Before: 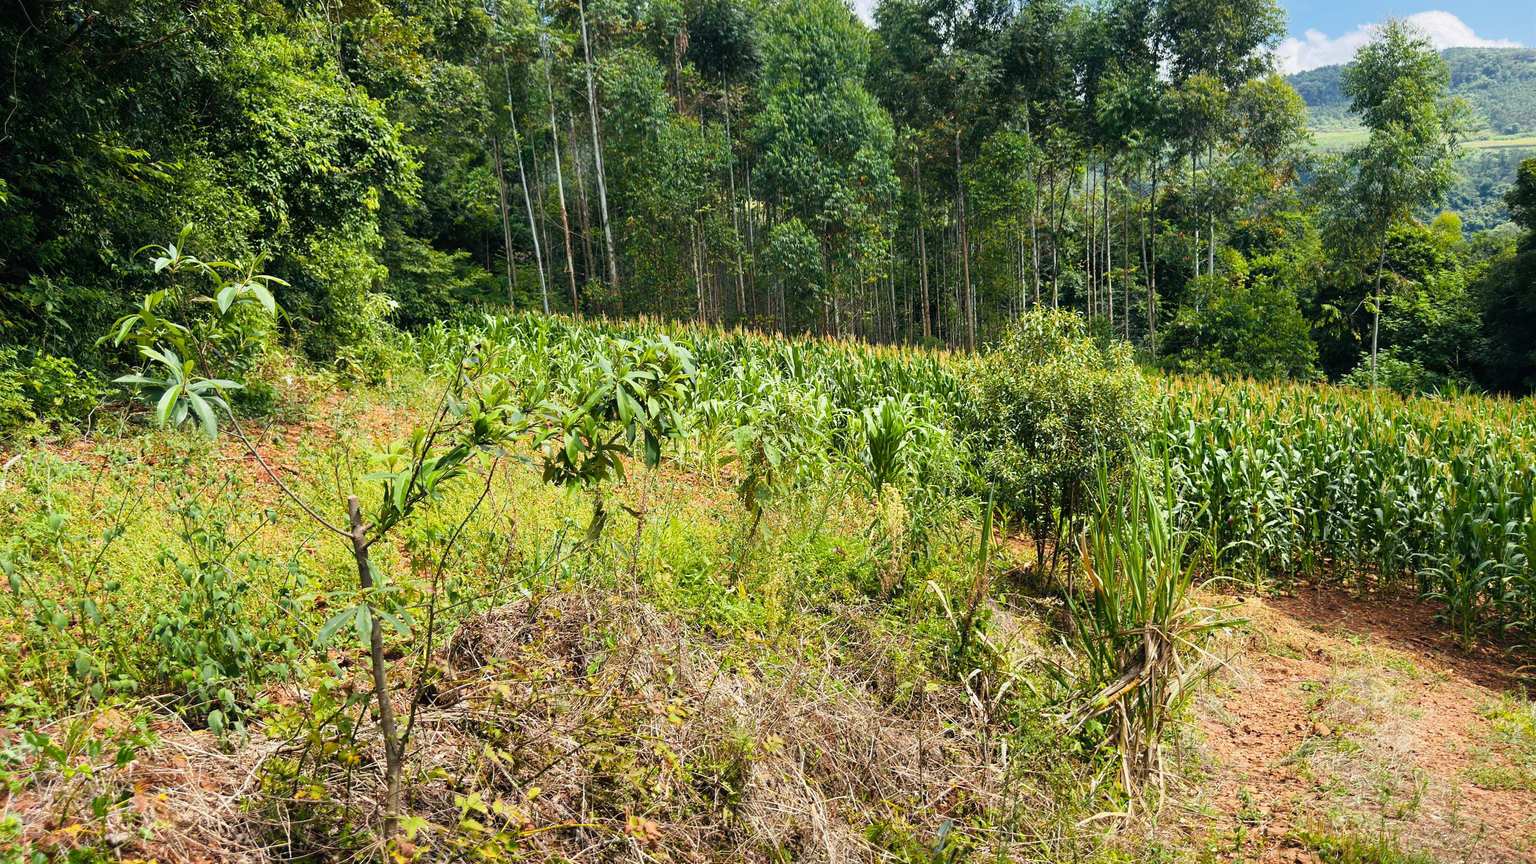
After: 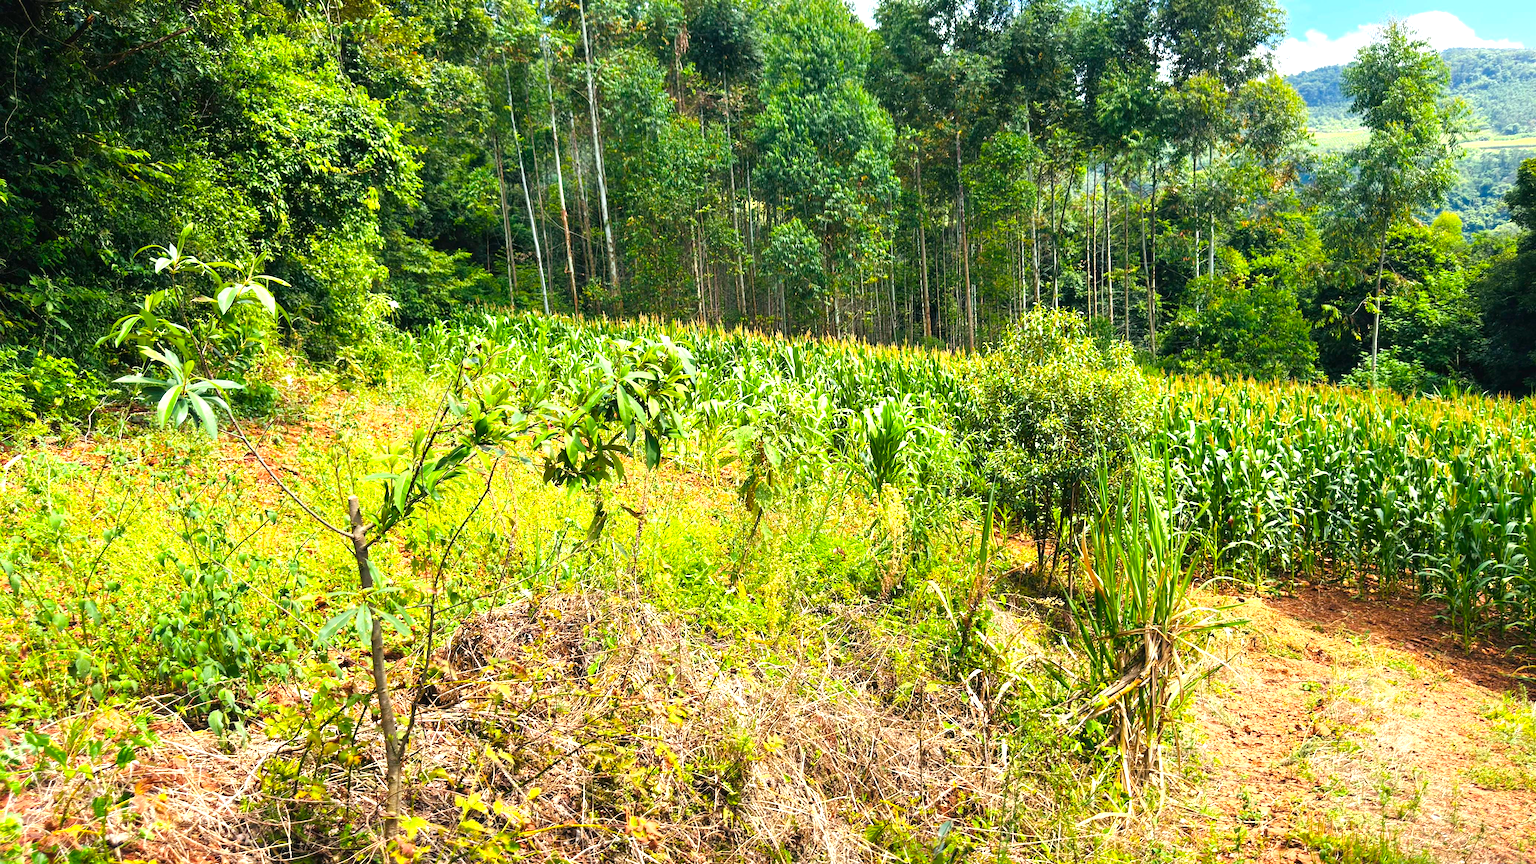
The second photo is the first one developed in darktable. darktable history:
exposure: exposure 0.77 EV, compensate highlight preservation false
color correction: saturation 1.32
